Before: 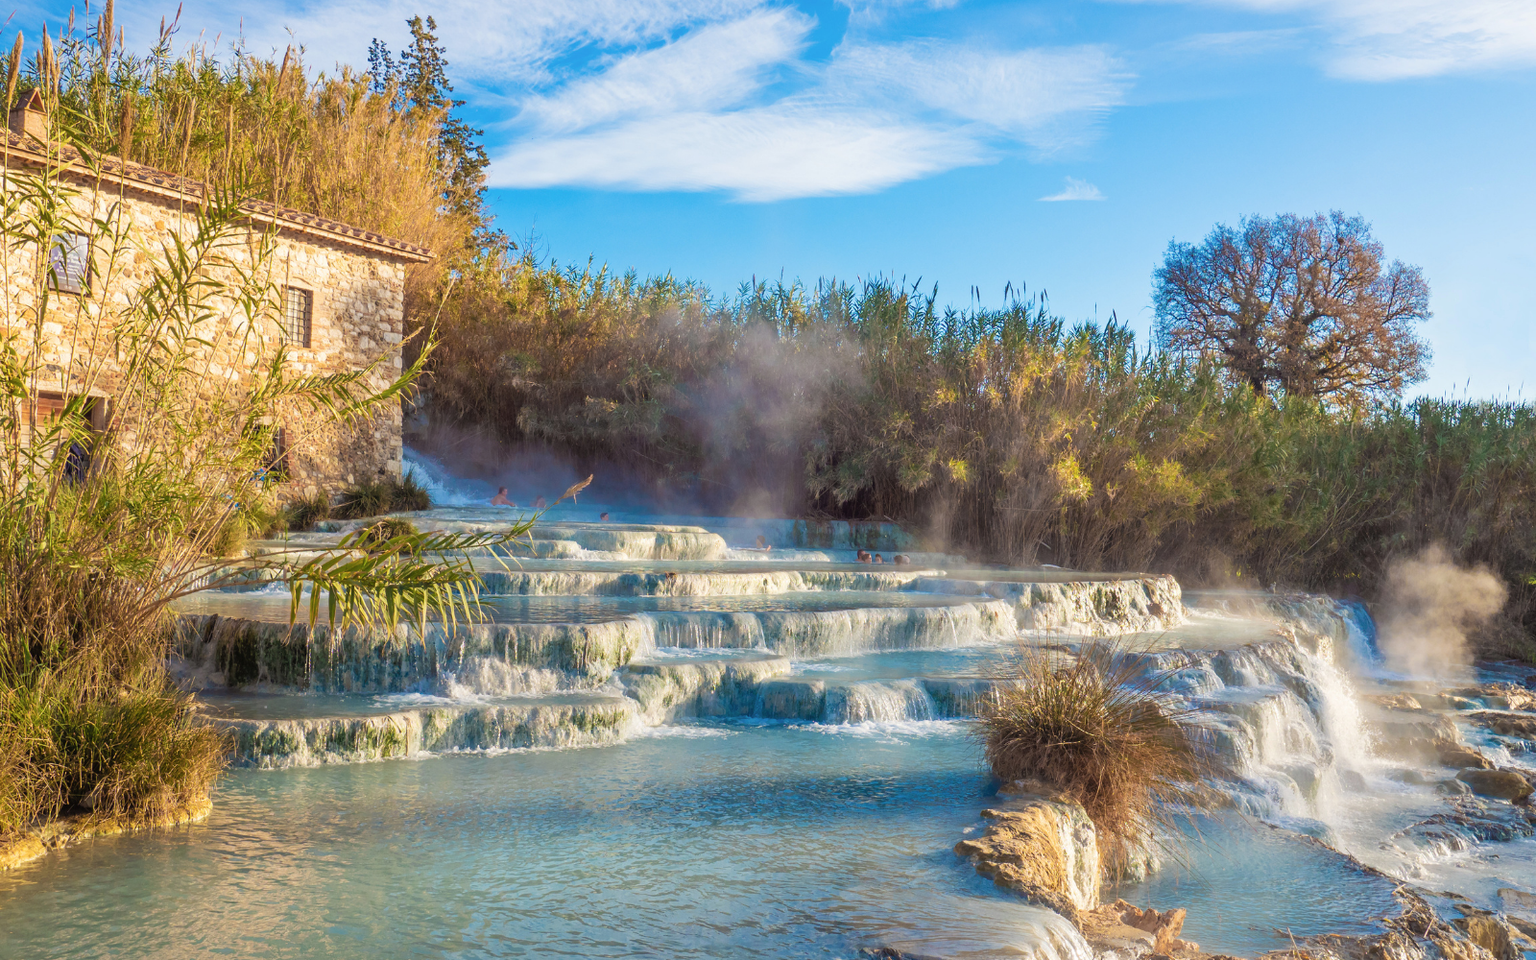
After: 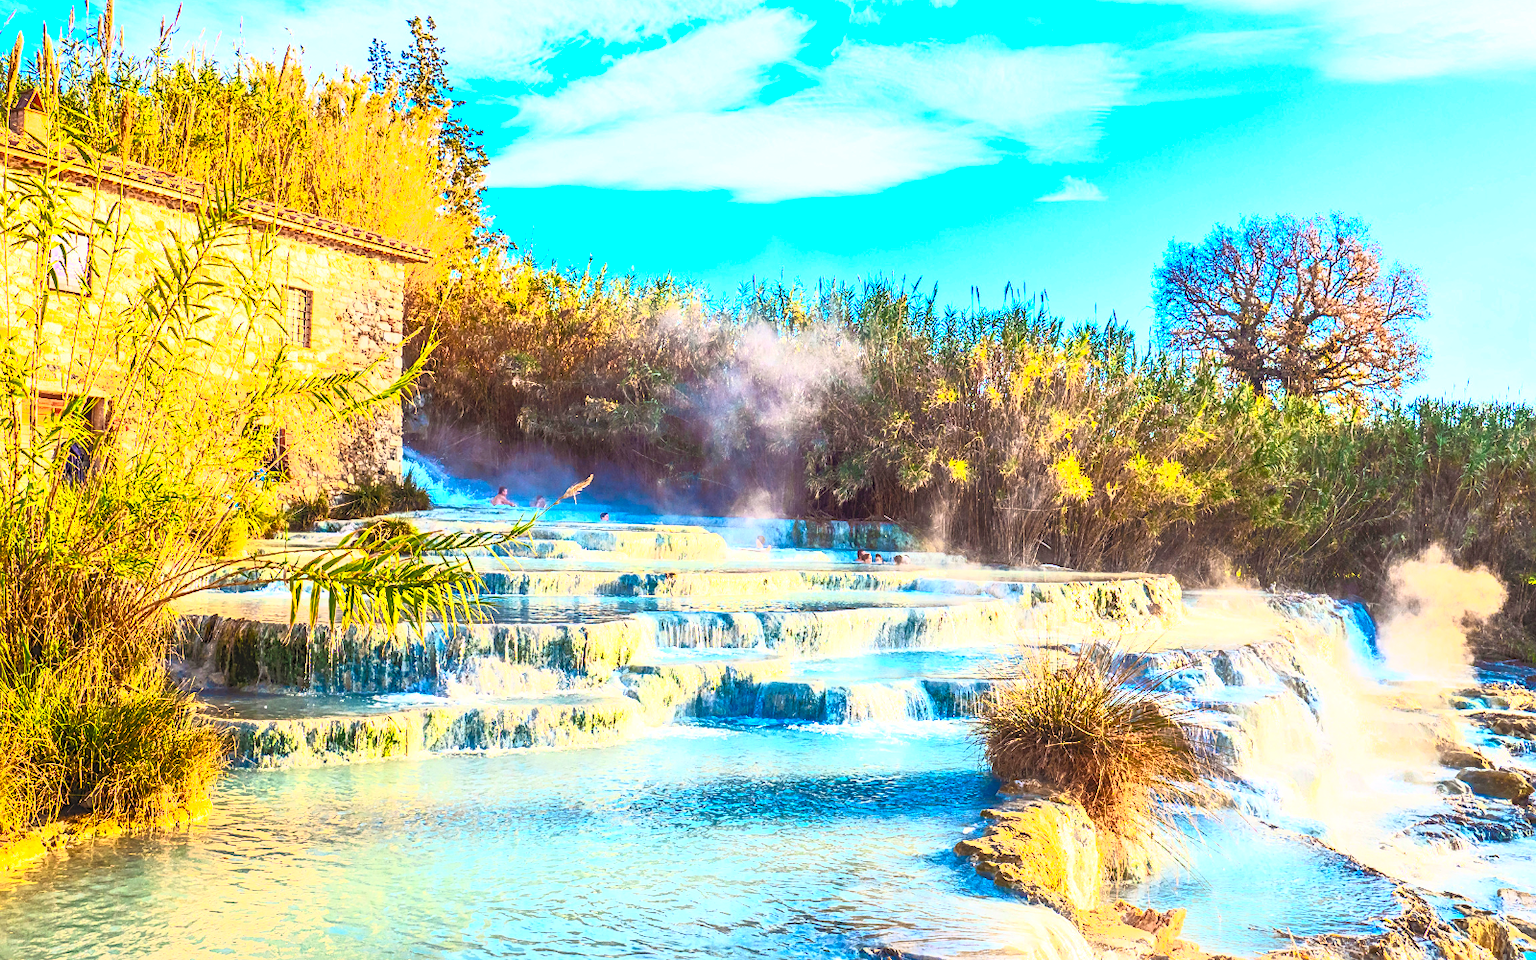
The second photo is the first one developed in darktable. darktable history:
contrast brightness saturation: contrast 0.993, brightness 0.983, saturation 0.995
sharpen: on, module defaults
local contrast: on, module defaults
